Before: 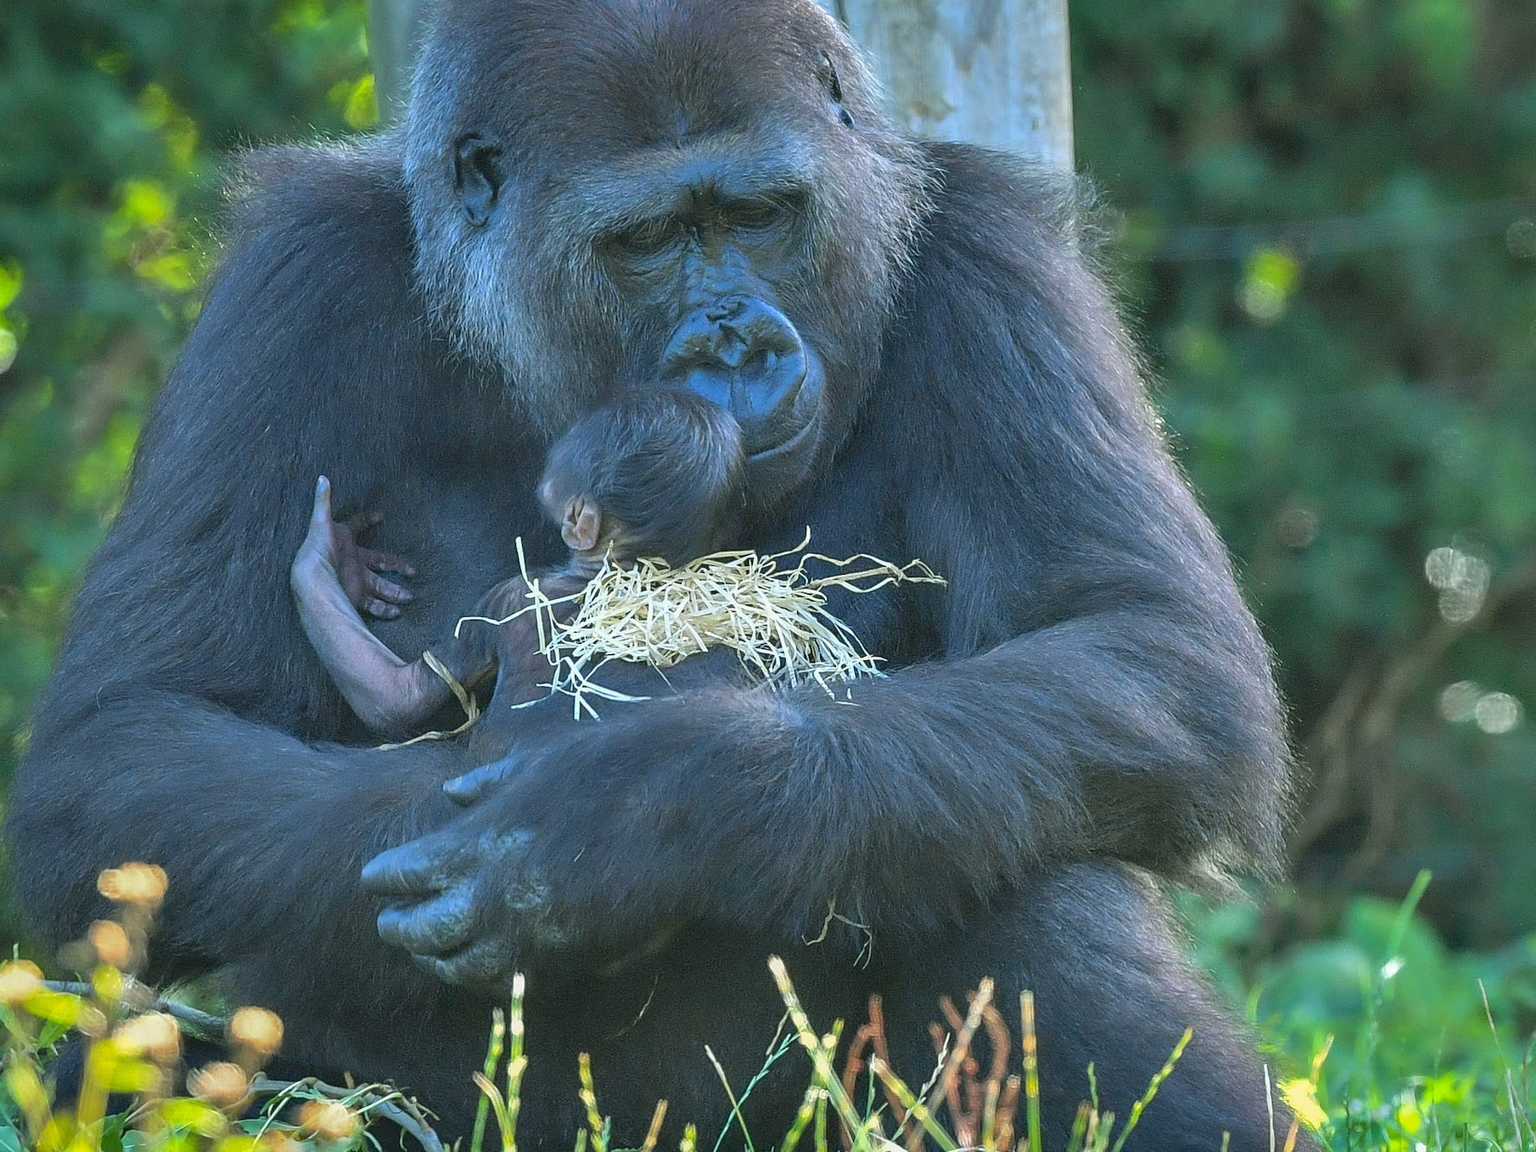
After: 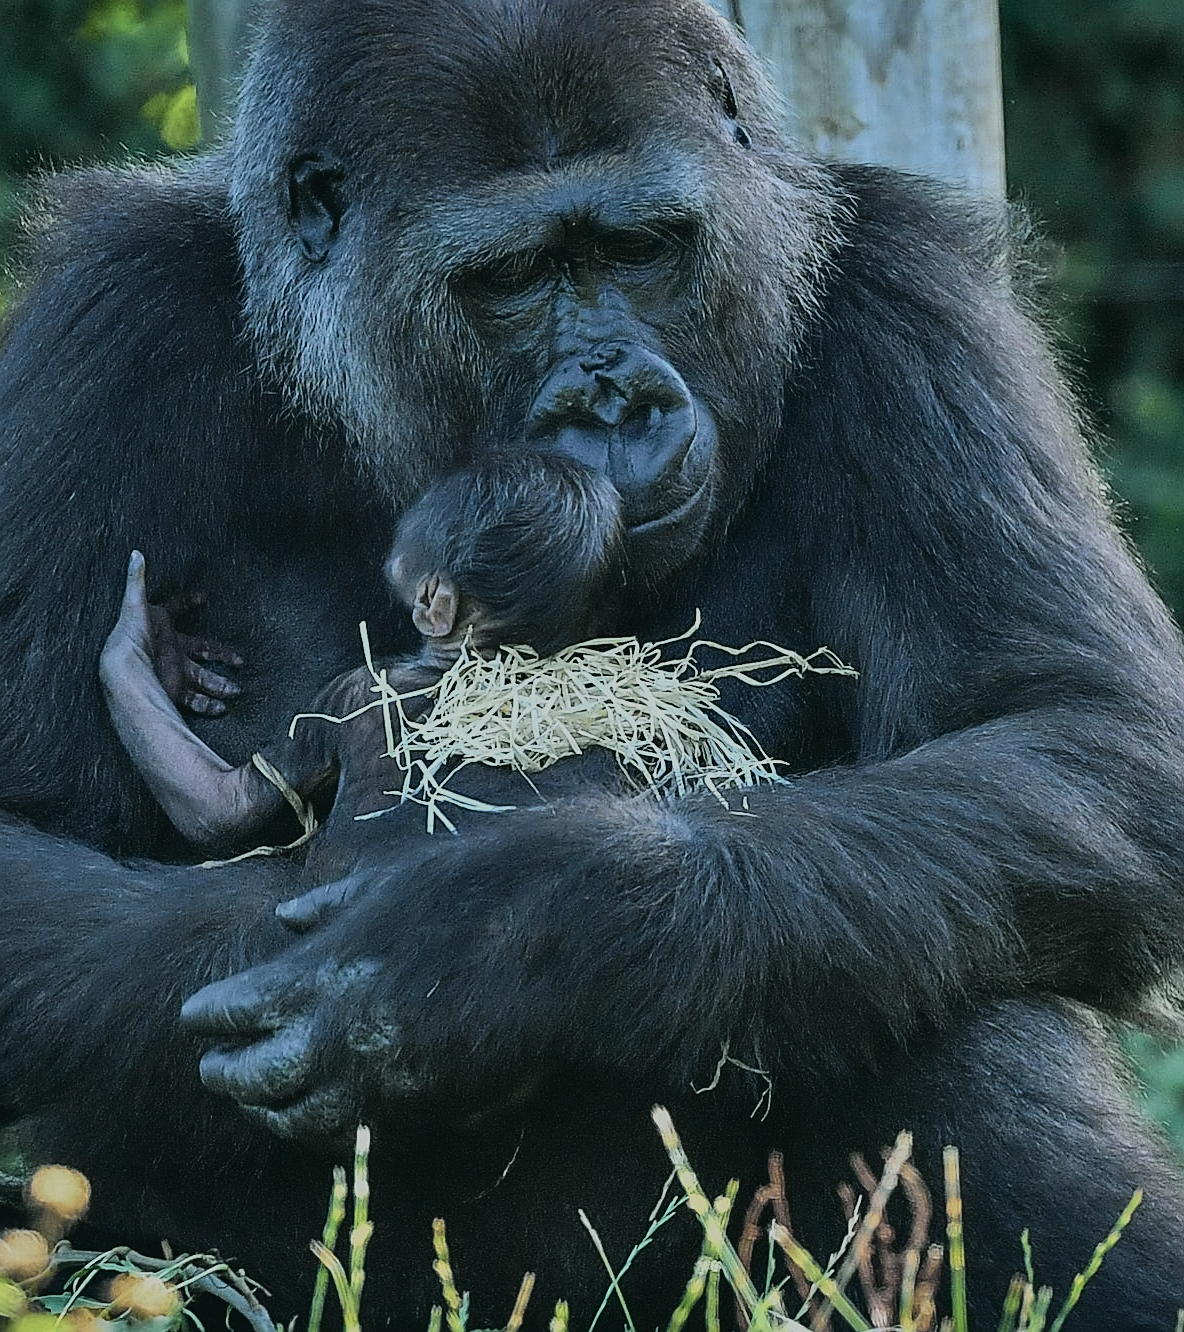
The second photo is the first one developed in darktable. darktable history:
sharpen: on, module defaults
exposure: black level correction -0.017, exposure -1.087 EV, compensate highlight preservation false
tone curve: curves: ch0 [(0, 0.022) (0.114, 0.083) (0.281, 0.315) (0.447, 0.557) (0.588, 0.711) (0.786, 0.839) (0.999, 0.949)]; ch1 [(0, 0) (0.389, 0.352) (0.458, 0.433) (0.486, 0.474) (0.509, 0.505) (0.535, 0.53) (0.555, 0.557) (0.586, 0.622) (0.677, 0.724) (1, 1)]; ch2 [(0, 0) (0.369, 0.388) (0.449, 0.431) (0.501, 0.5) (0.528, 0.52) (0.561, 0.59) (0.697, 0.721) (1, 1)], color space Lab, independent channels, preserve colors none
crop and rotate: left 13.355%, right 19.973%
tone equalizer: -7 EV 0.198 EV, -6 EV 0.104 EV, -5 EV 0.061 EV, -4 EV 0.039 EV, -2 EV -0.036 EV, -1 EV -0.028 EV, +0 EV -0.059 EV
contrast brightness saturation: contrast 0.098, saturation -0.293
filmic rgb: middle gray luminance 9.22%, black relative exposure -10.56 EV, white relative exposure 3.45 EV, target black luminance 0%, hardness 6, latitude 59.59%, contrast 1.087, highlights saturation mix 3.55%, shadows ↔ highlights balance 28.61%
